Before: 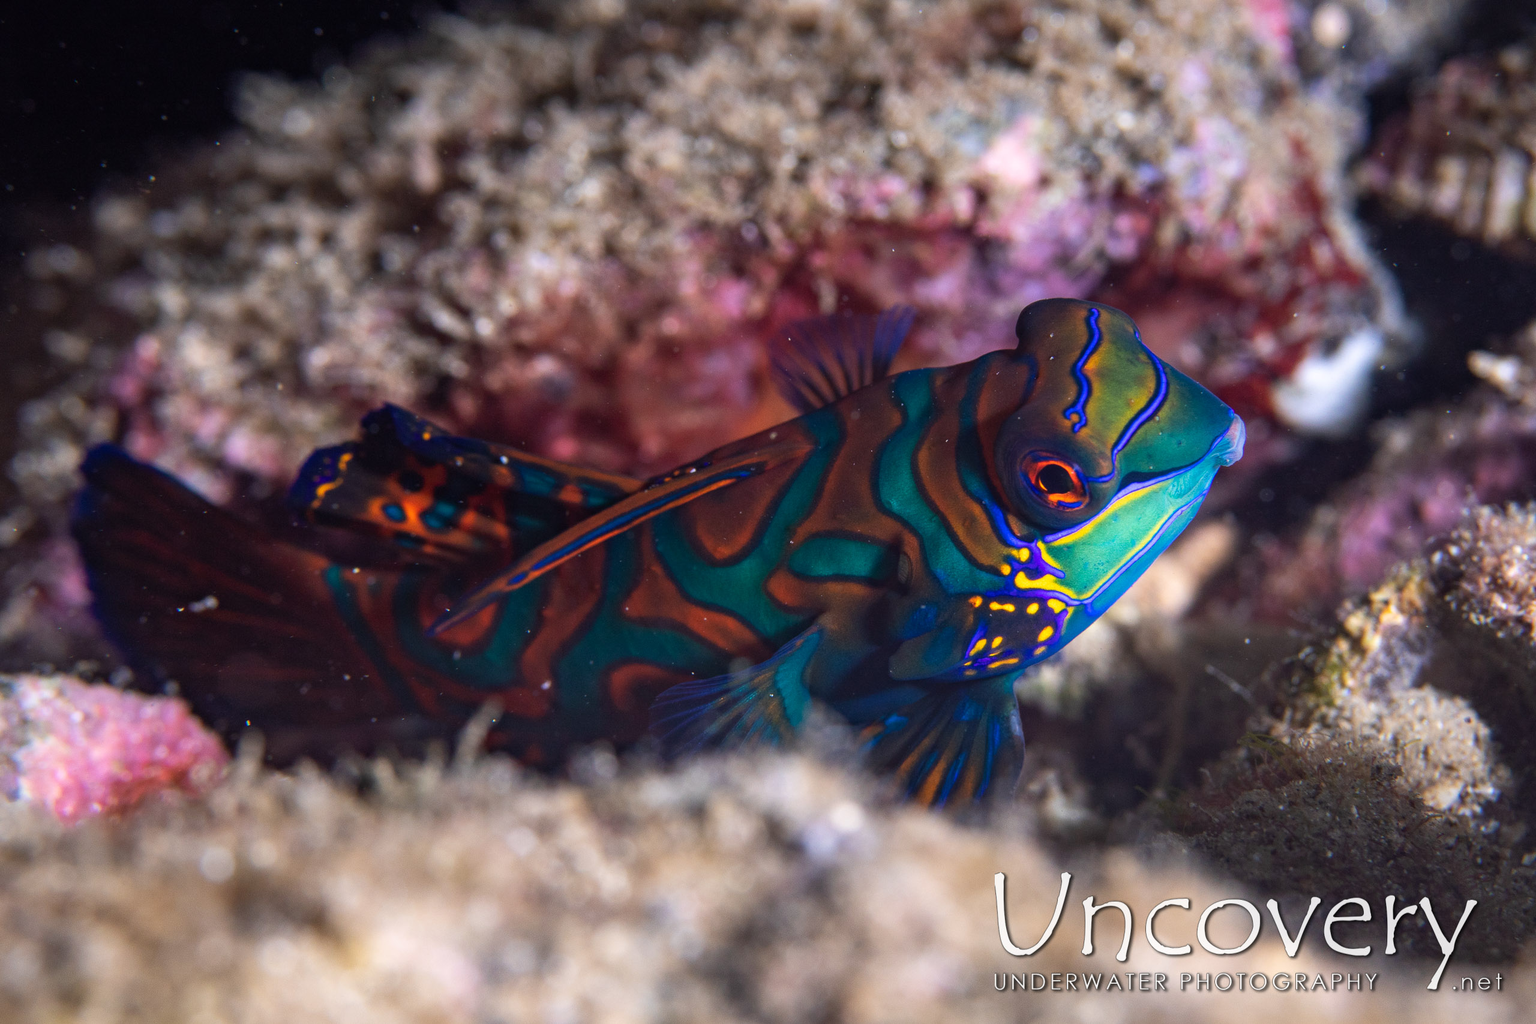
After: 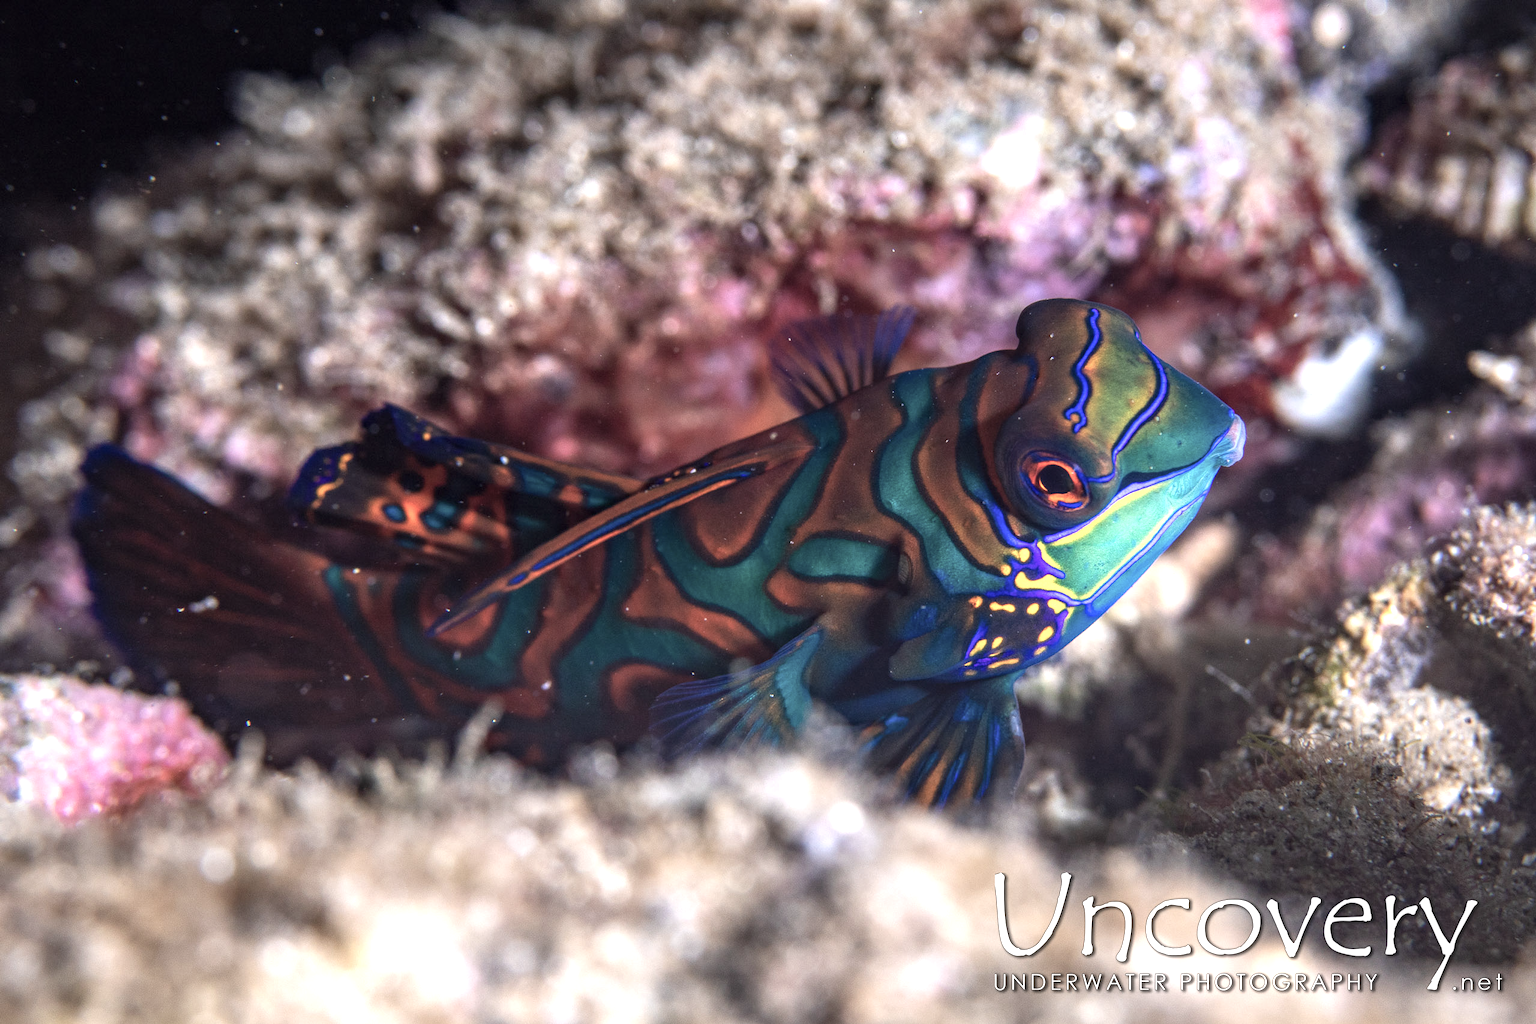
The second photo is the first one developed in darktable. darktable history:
exposure: black level correction 0, exposure 0.7 EV, compensate exposure bias true, compensate highlight preservation false
local contrast: on, module defaults
color balance: input saturation 100.43%, contrast fulcrum 14.22%, output saturation 70.41%
